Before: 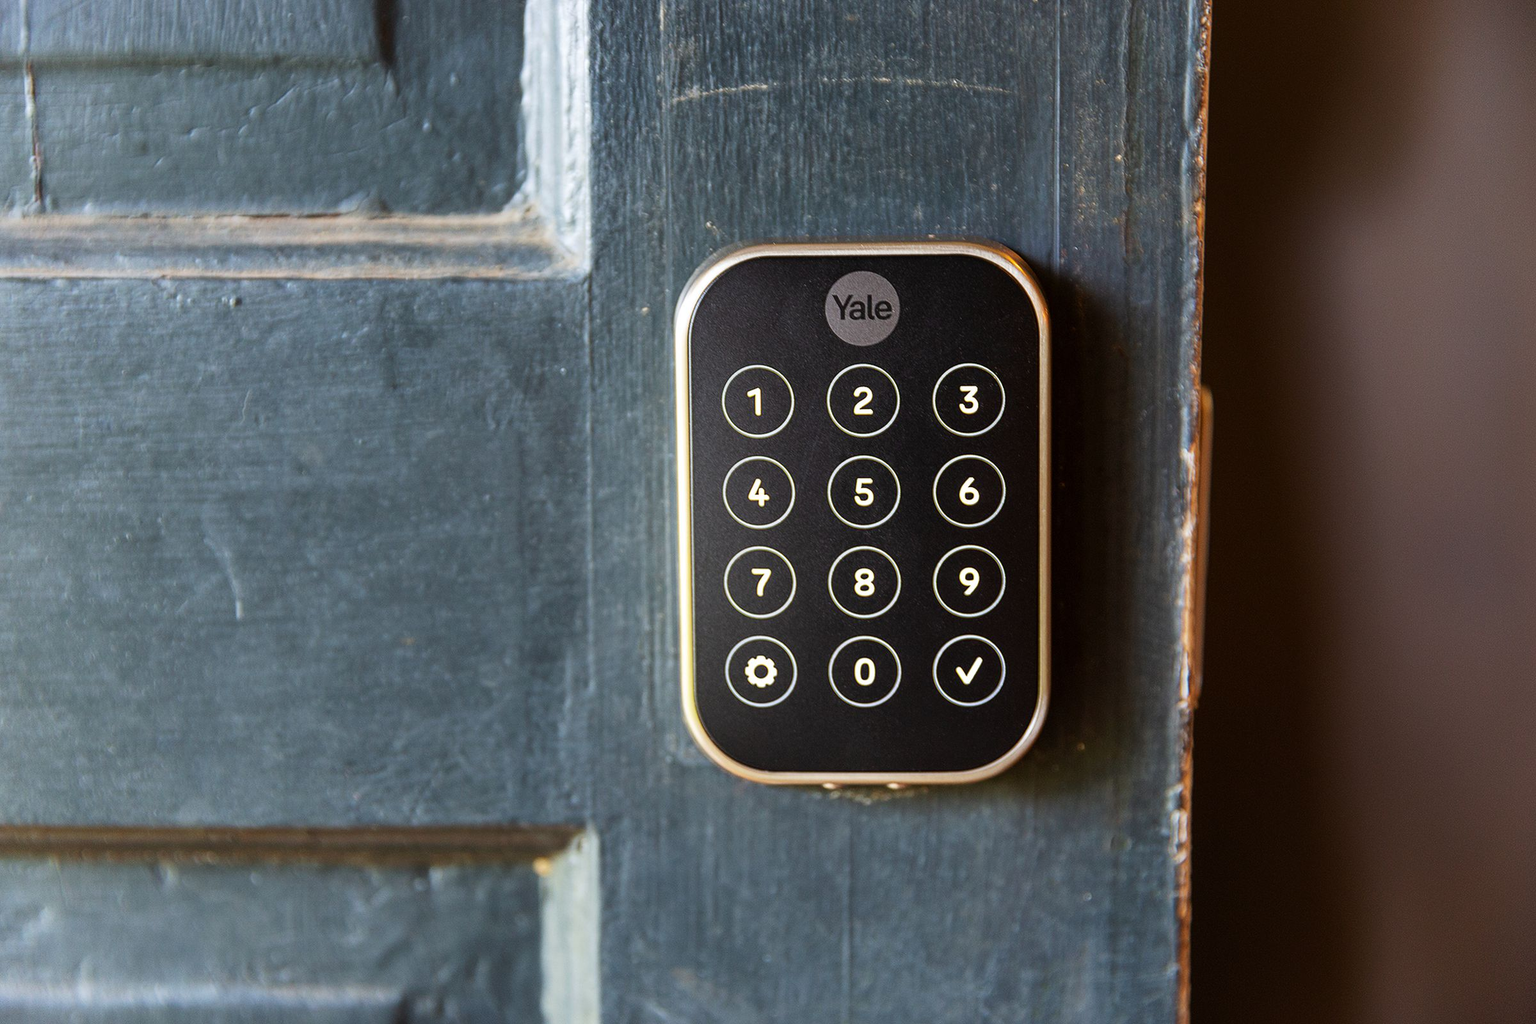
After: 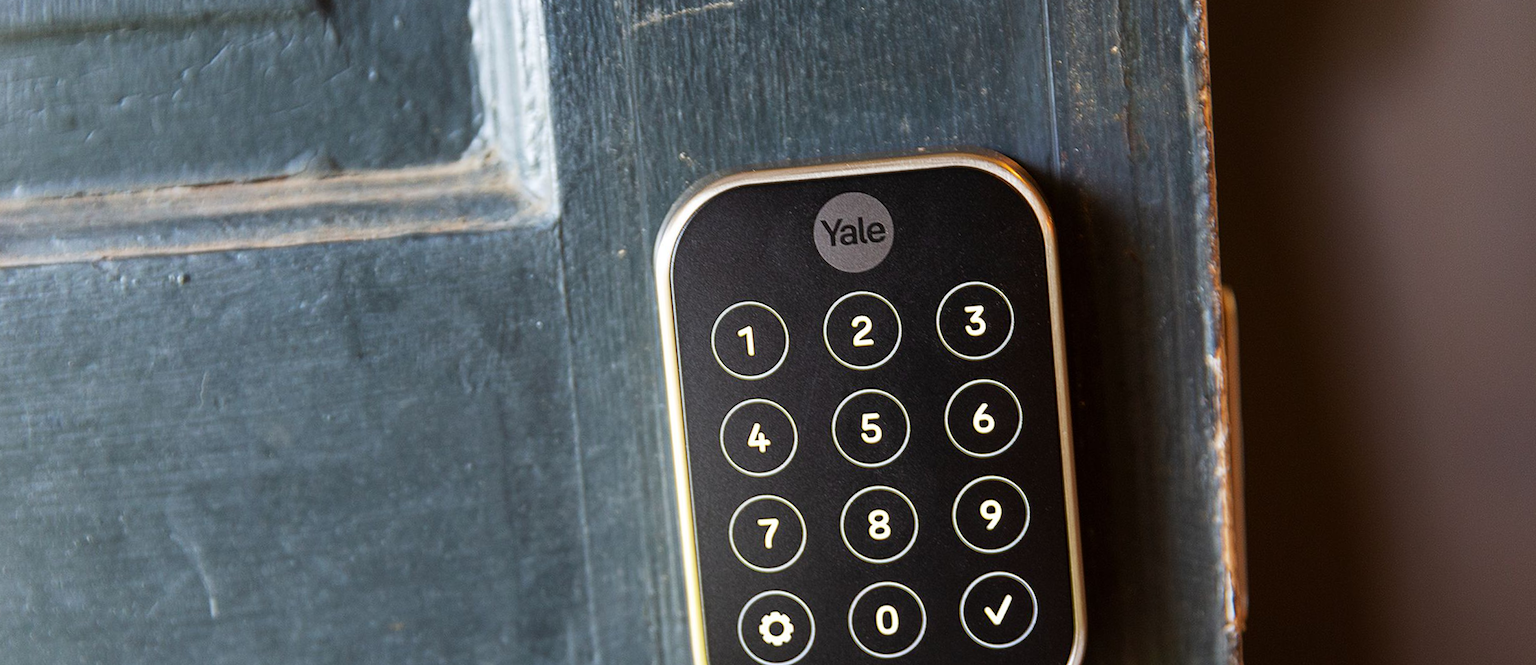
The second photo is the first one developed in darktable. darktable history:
crop and rotate: top 4.848%, bottom 29.503%
rotate and perspective: rotation -4.57°, crop left 0.054, crop right 0.944, crop top 0.087, crop bottom 0.914
